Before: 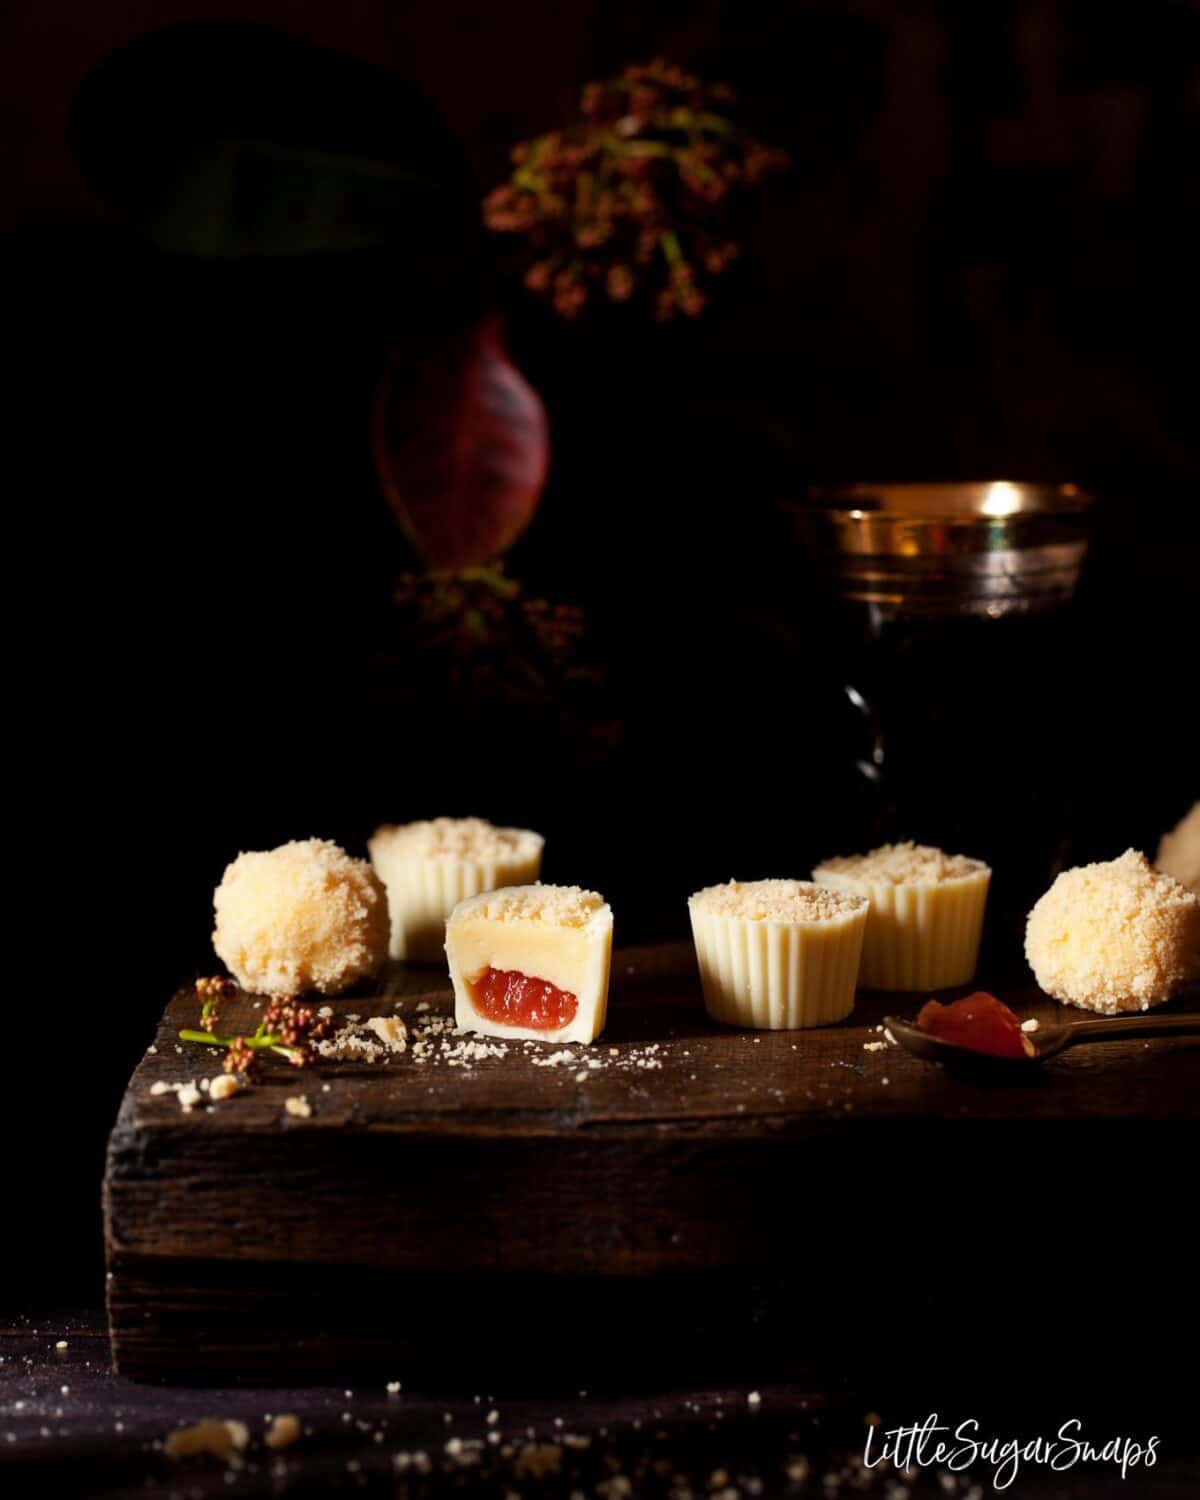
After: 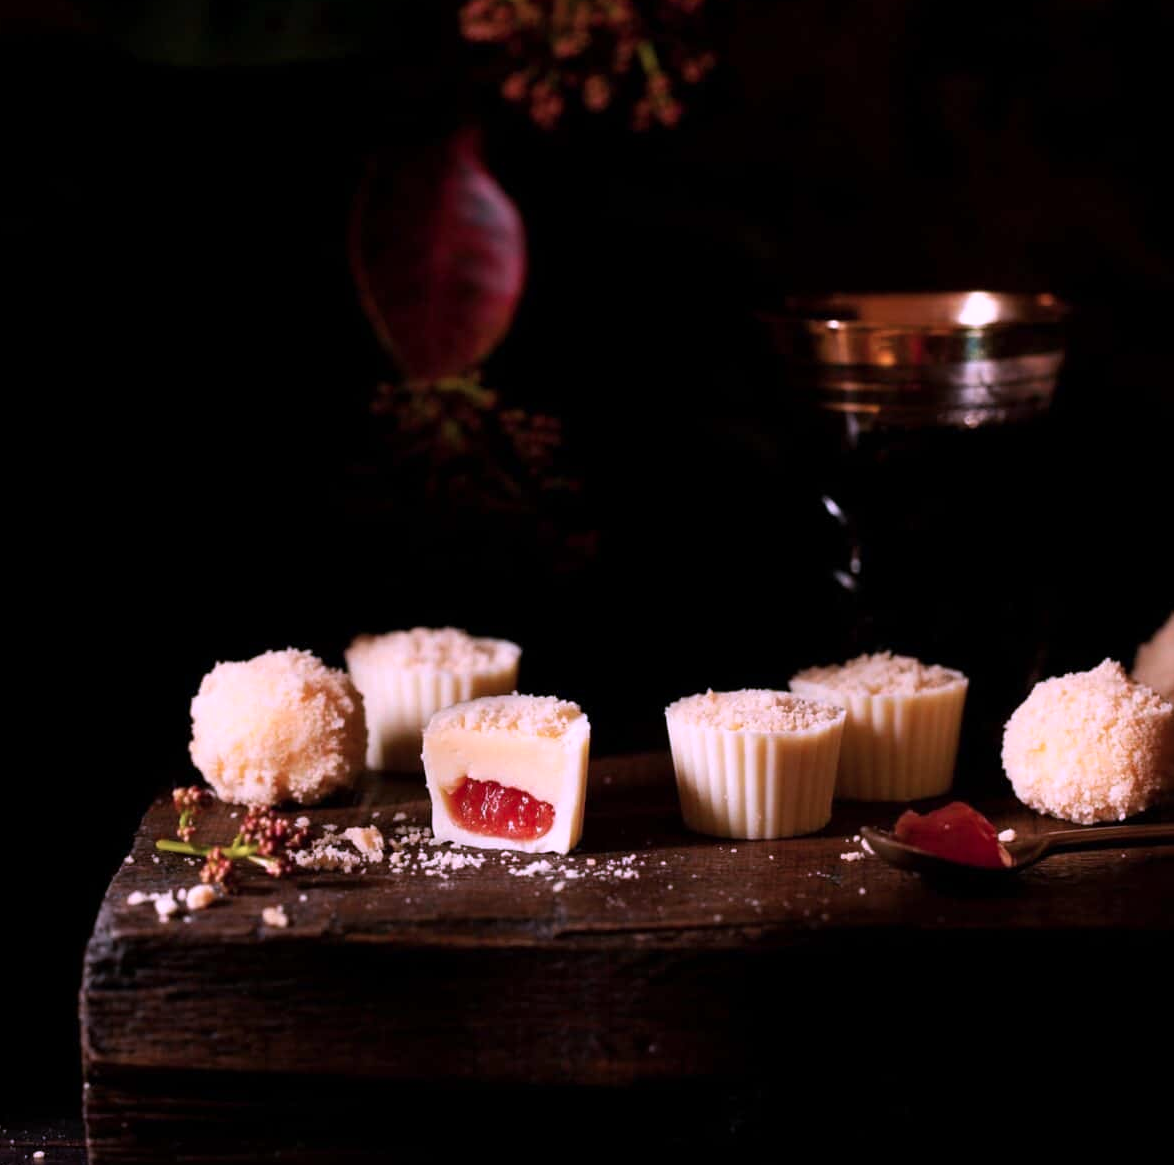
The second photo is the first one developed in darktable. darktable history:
color correction: highlights a* 15.03, highlights b* -24.33
crop and rotate: left 1.957%, top 12.676%, right 0.142%, bottom 9.6%
